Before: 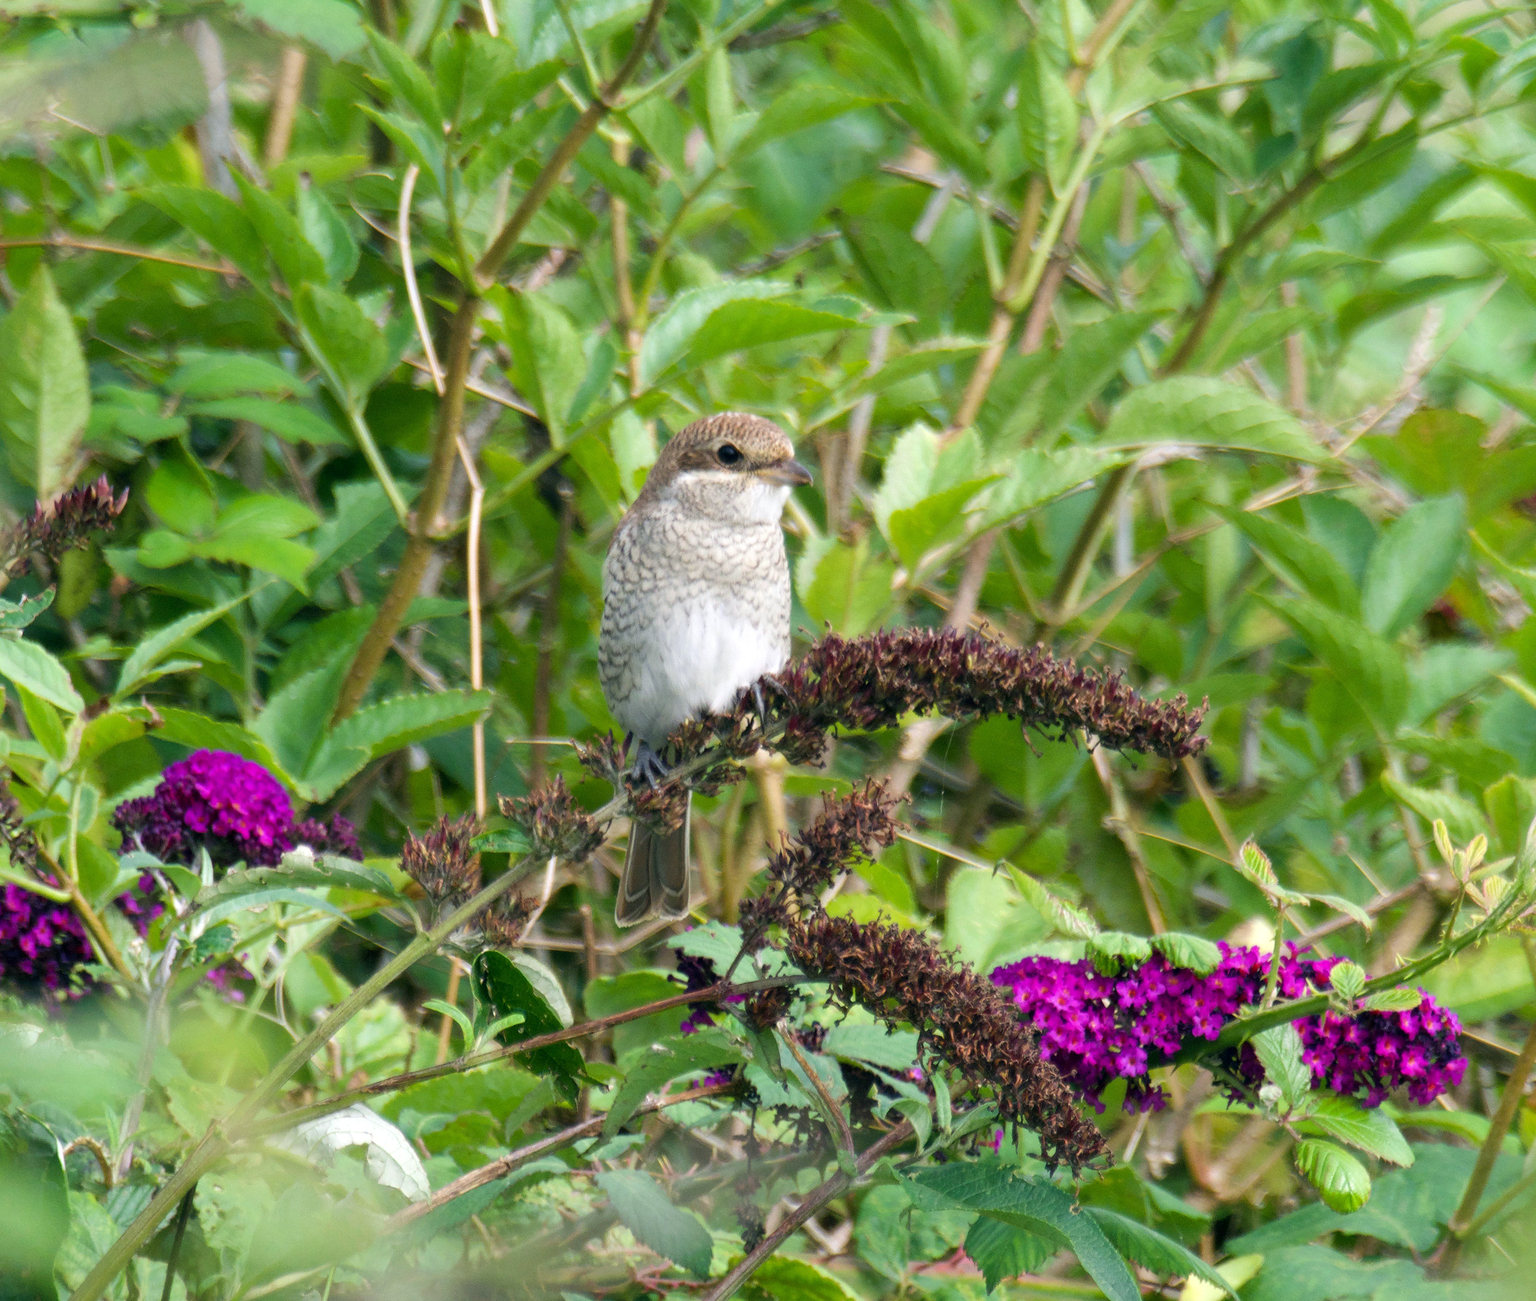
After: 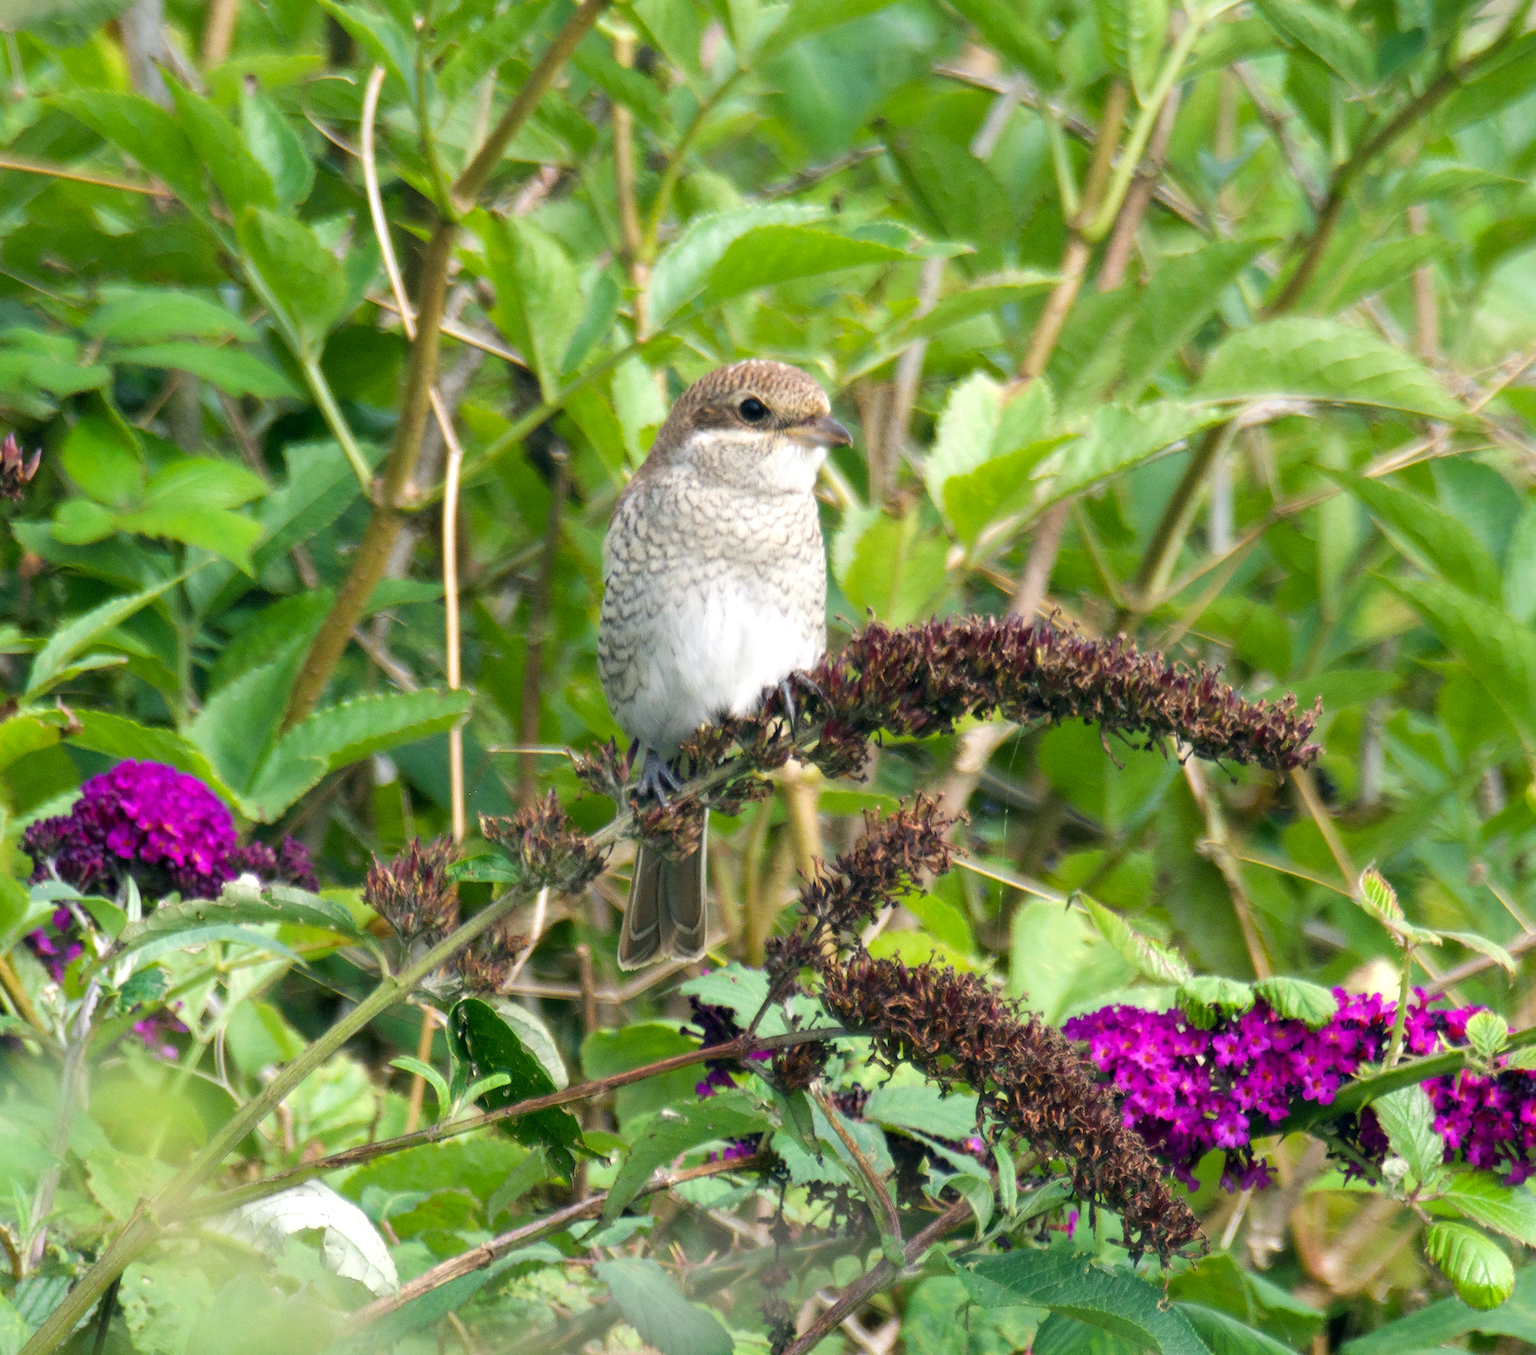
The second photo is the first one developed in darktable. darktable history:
crop: left 6.152%, top 8.397%, right 9.53%, bottom 3.701%
color correction: highlights b* 3.01
exposure: exposure 0.167 EV, compensate highlight preservation false
